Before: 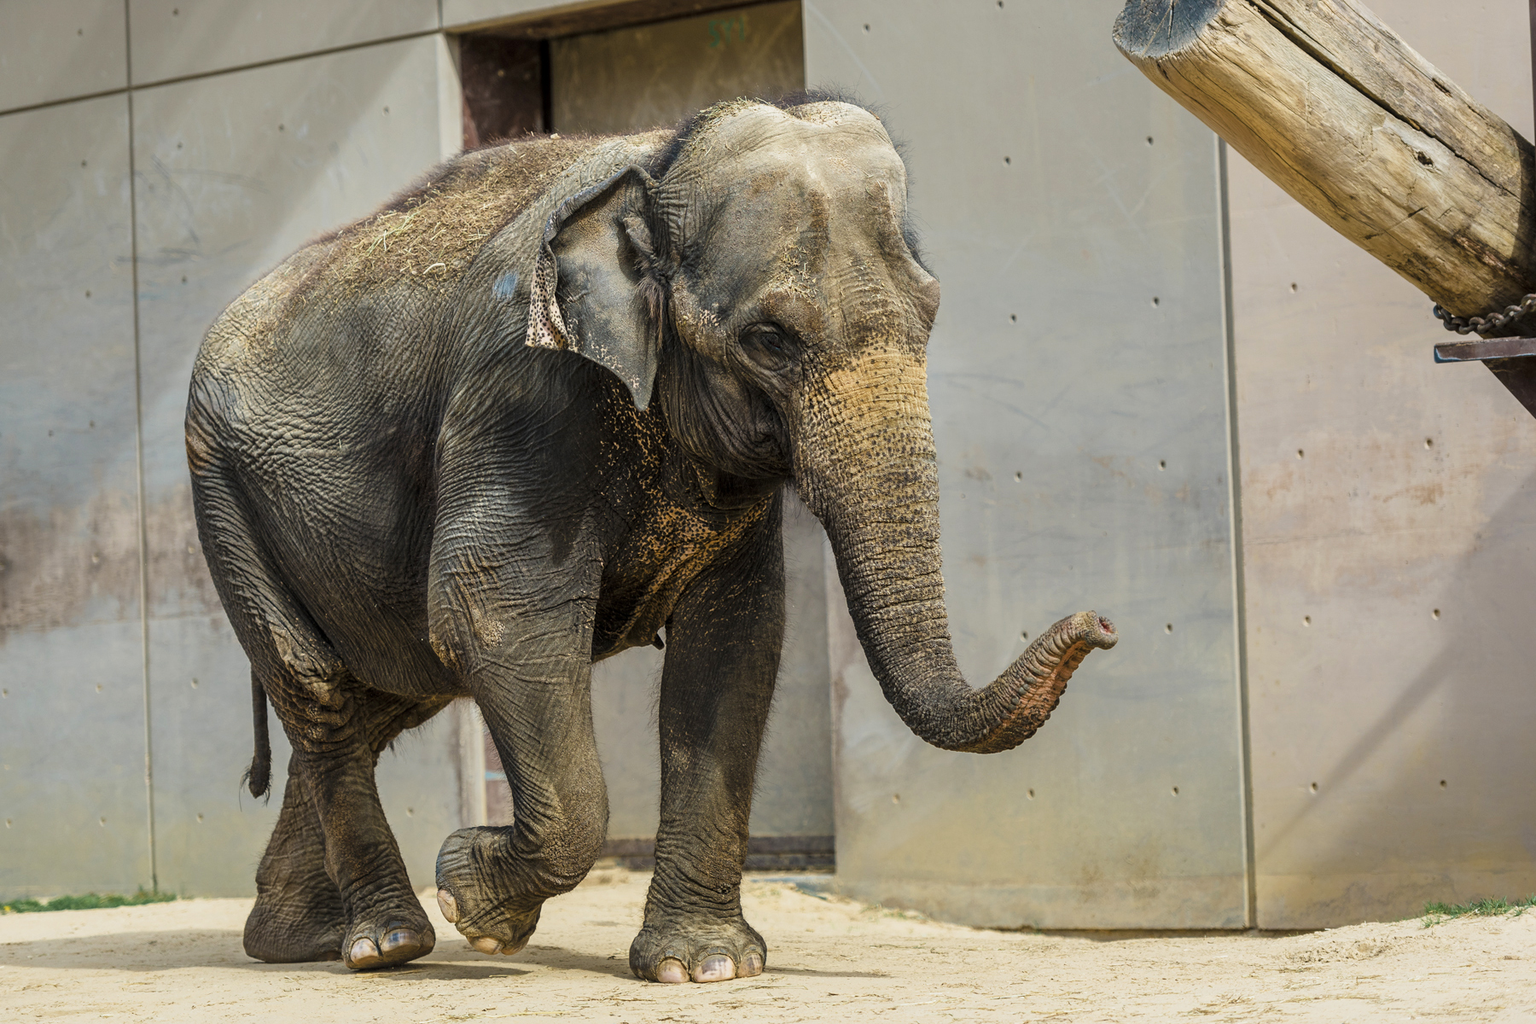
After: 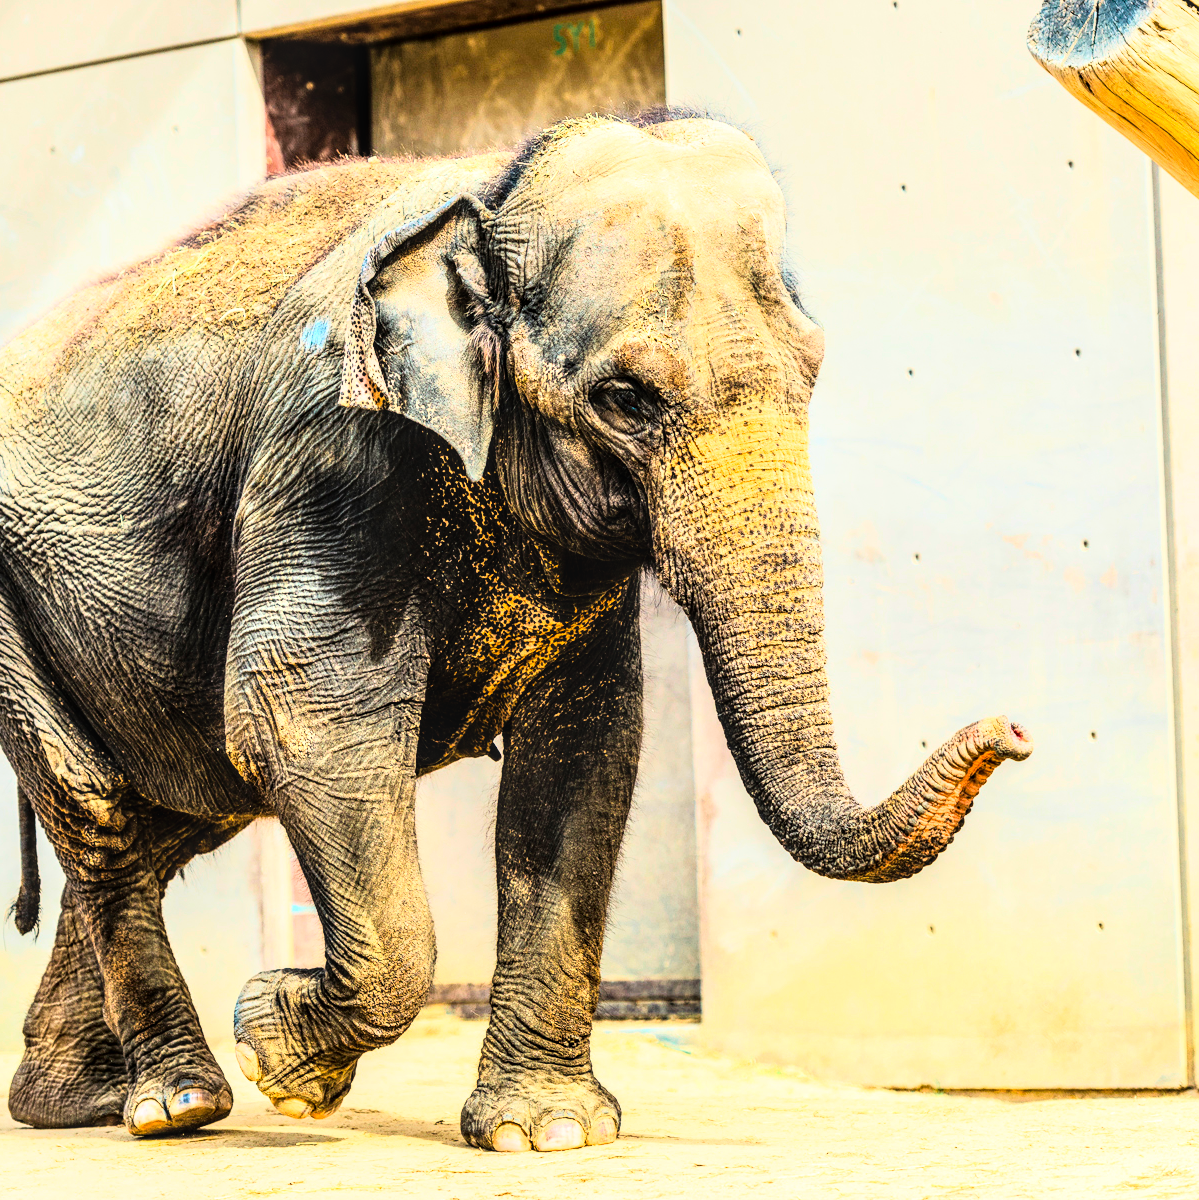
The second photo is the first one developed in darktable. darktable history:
crop: left 15.419%, right 17.914%
tone equalizer: on, module defaults
local contrast: detail 130%
rgb curve: curves: ch0 [(0, 0) (0.21, 0.15) (0.24, 0.21) (0.5, 0.75) (0.75, 0.96) (0.89, 0.99) (1, 1)]; ch1 [(0, 0.02) (0.21, 0.13) (0.25, 0.2) (0.5, 0.67) (0.75, 0.9) (0.89, 0.97) (1, 1)]; ch2 [(0, 0.02) (0.21, 0.13) (0.25, 0.2) (0.5, 0.67) (0.75, 0.9) (0.89, 0.97) (1, 1)], compensate middle gray true
exposure: exposure 0.6 EV, compensate highlight preservation false
color correction: saturation 1.34
